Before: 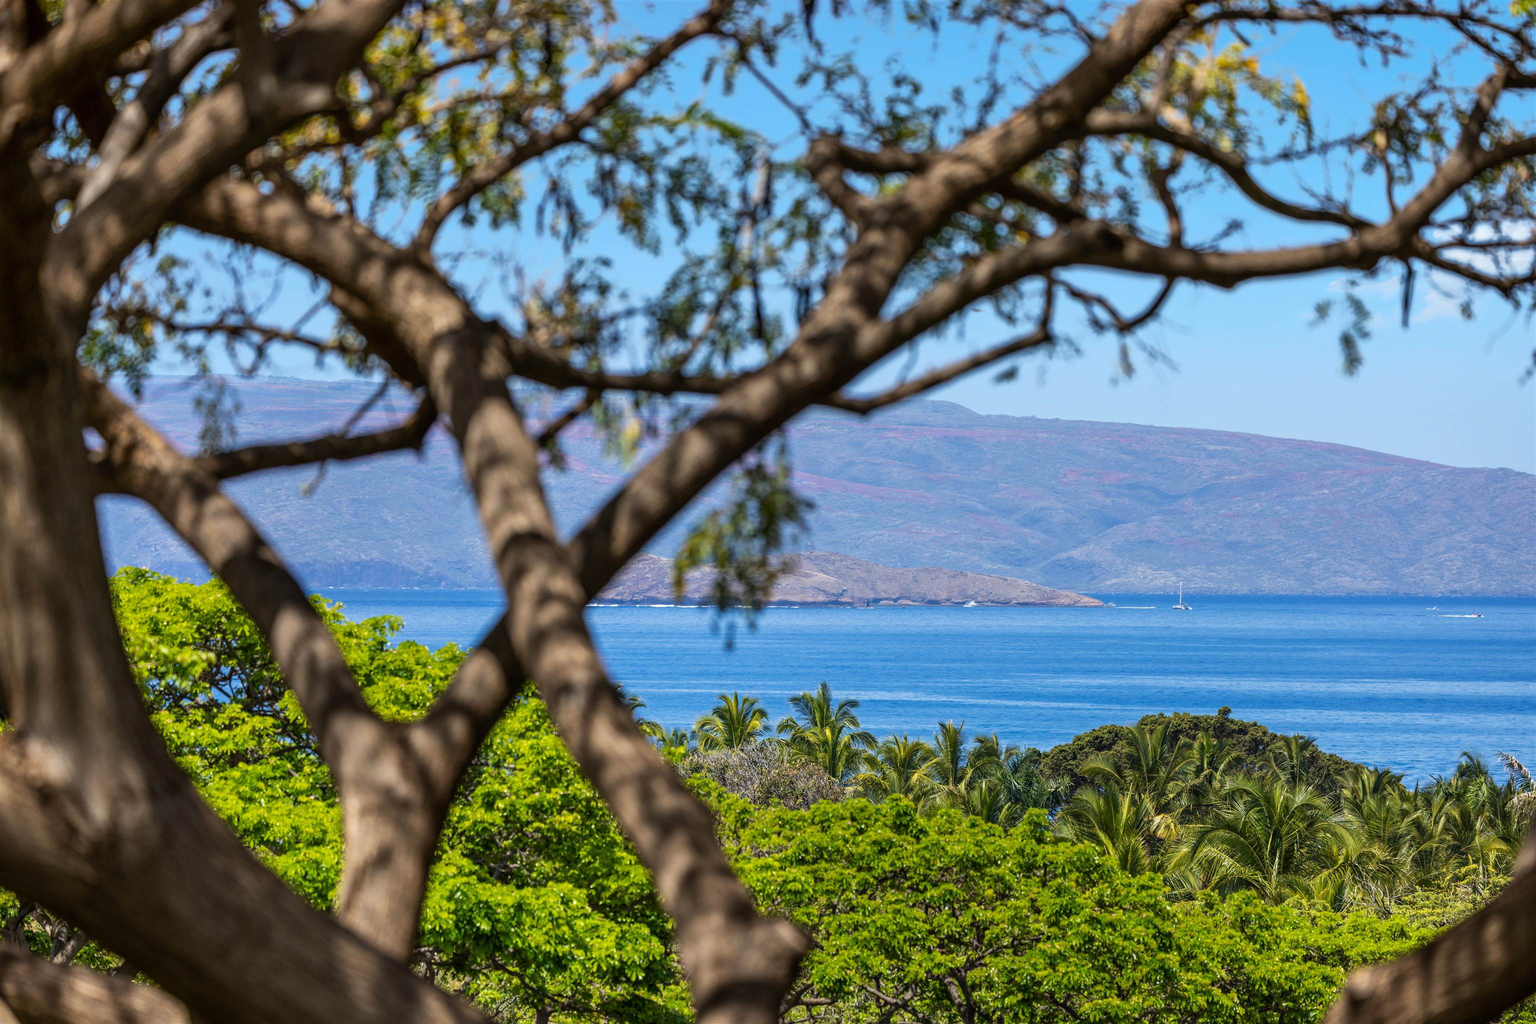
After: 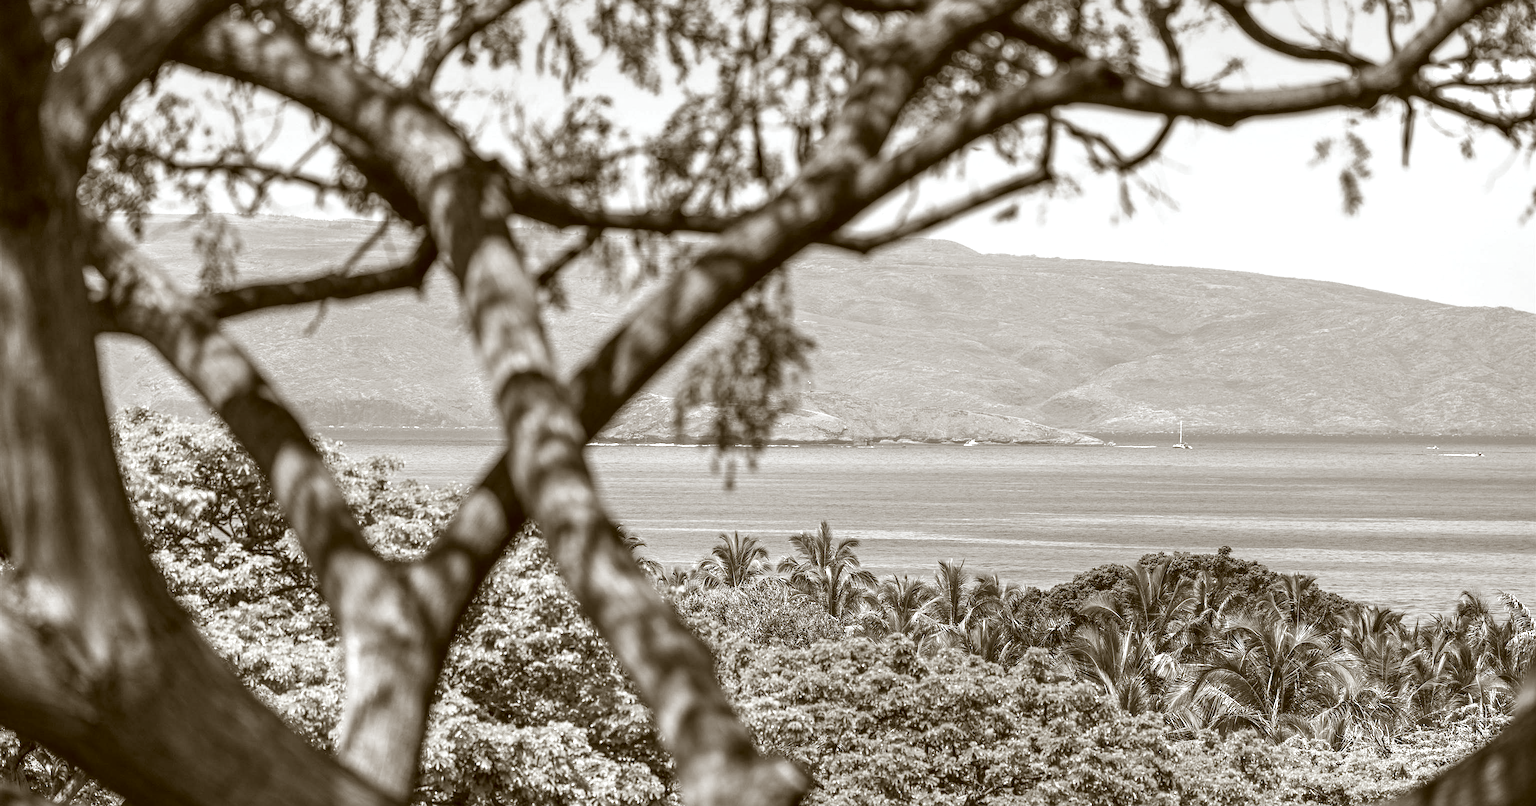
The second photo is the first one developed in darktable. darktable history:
sharpen: radius 1.297, amount 0.297, threshold 0.046
crop and rotate: top 15.803%, bottom 5.467%
exposure: exposure 0.761 EV, compensate highlight preservation false
color correction: highlights a* -0.37, highlights b* 0.172, shadows a* 5.05, shadows b* 20.73
contrast brightness saturation: saturation -0.984
